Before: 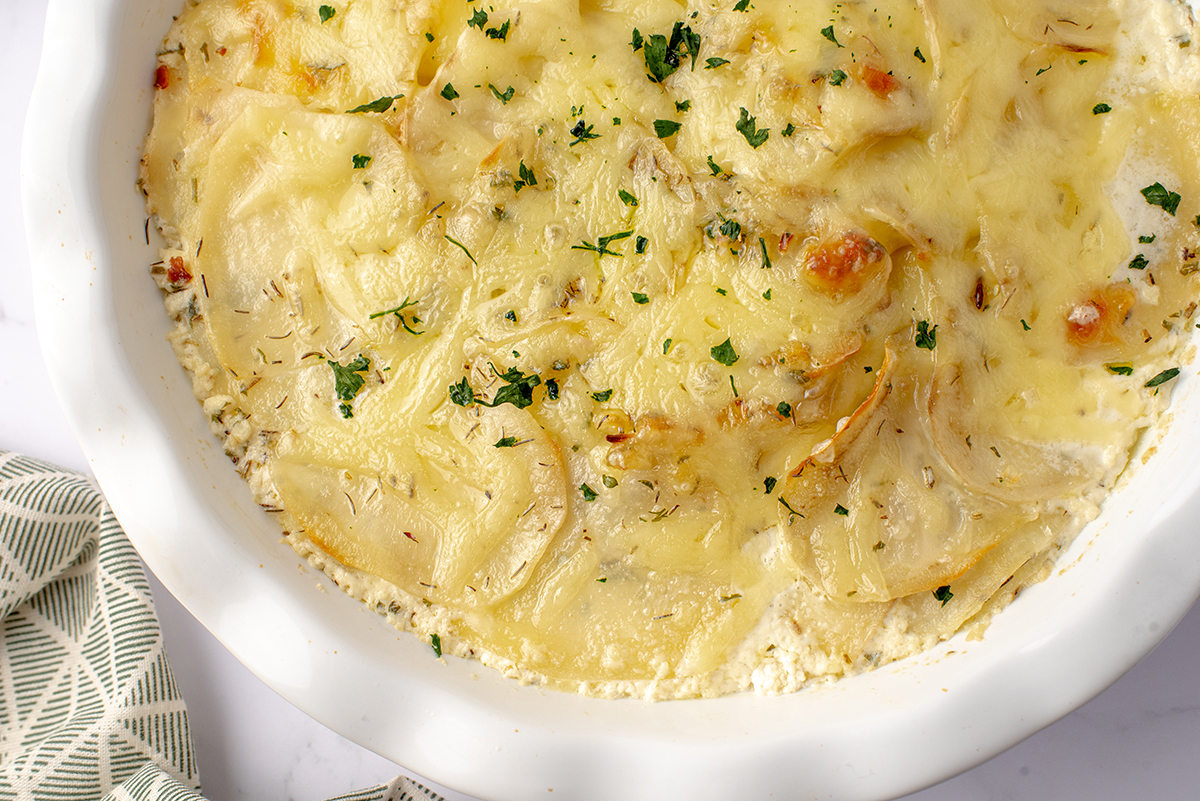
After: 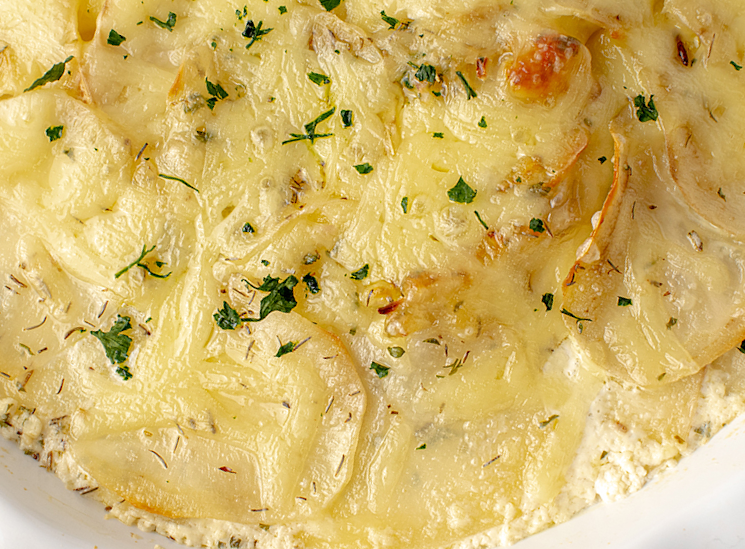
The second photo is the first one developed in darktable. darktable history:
crop and rotate: angle 19.49°, left 6.725%, right 3.632%, bottom 1.084%
